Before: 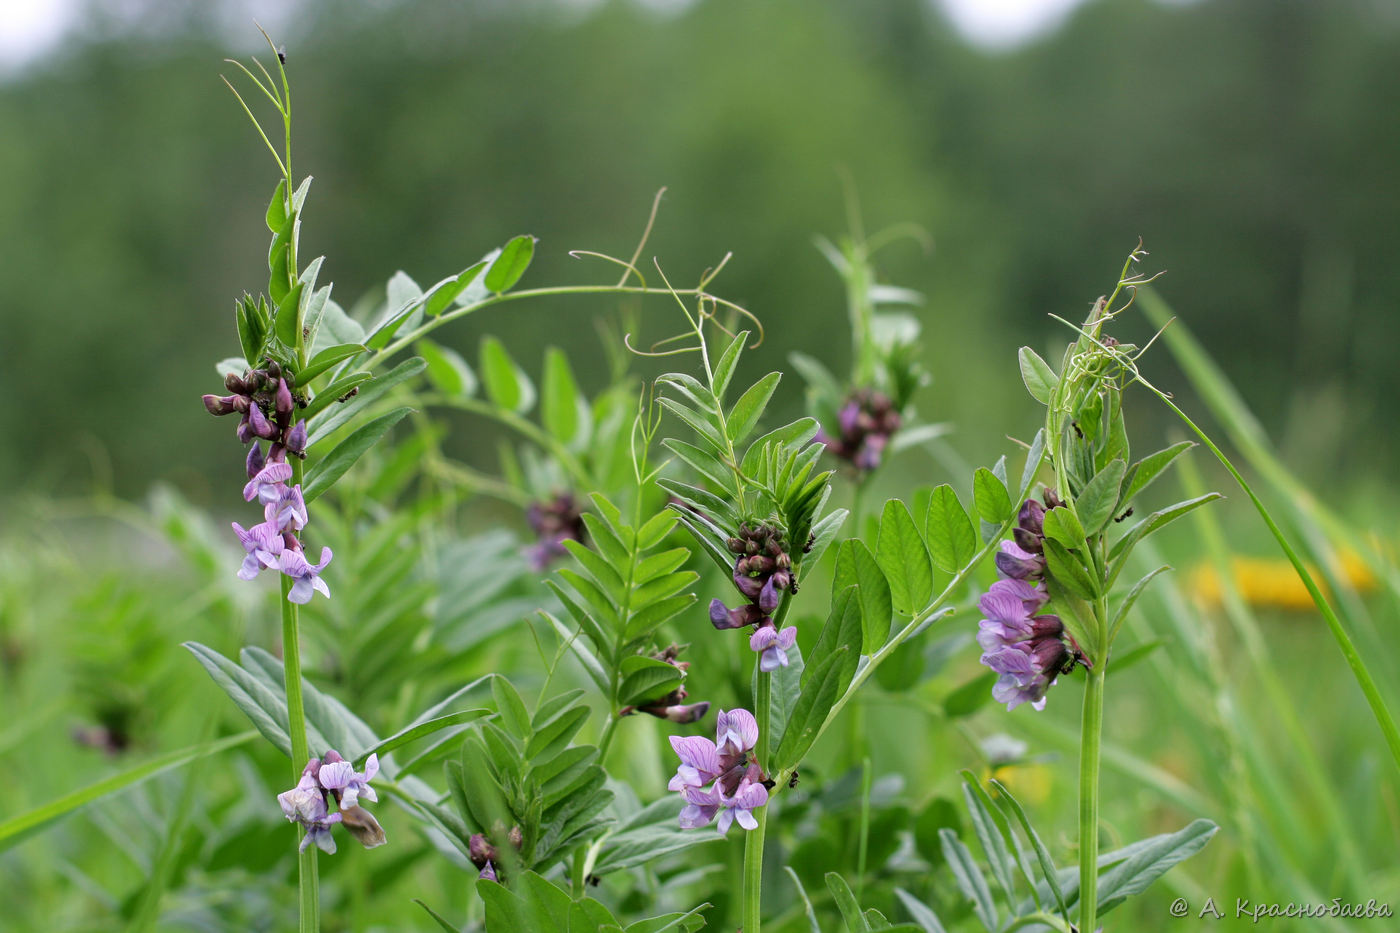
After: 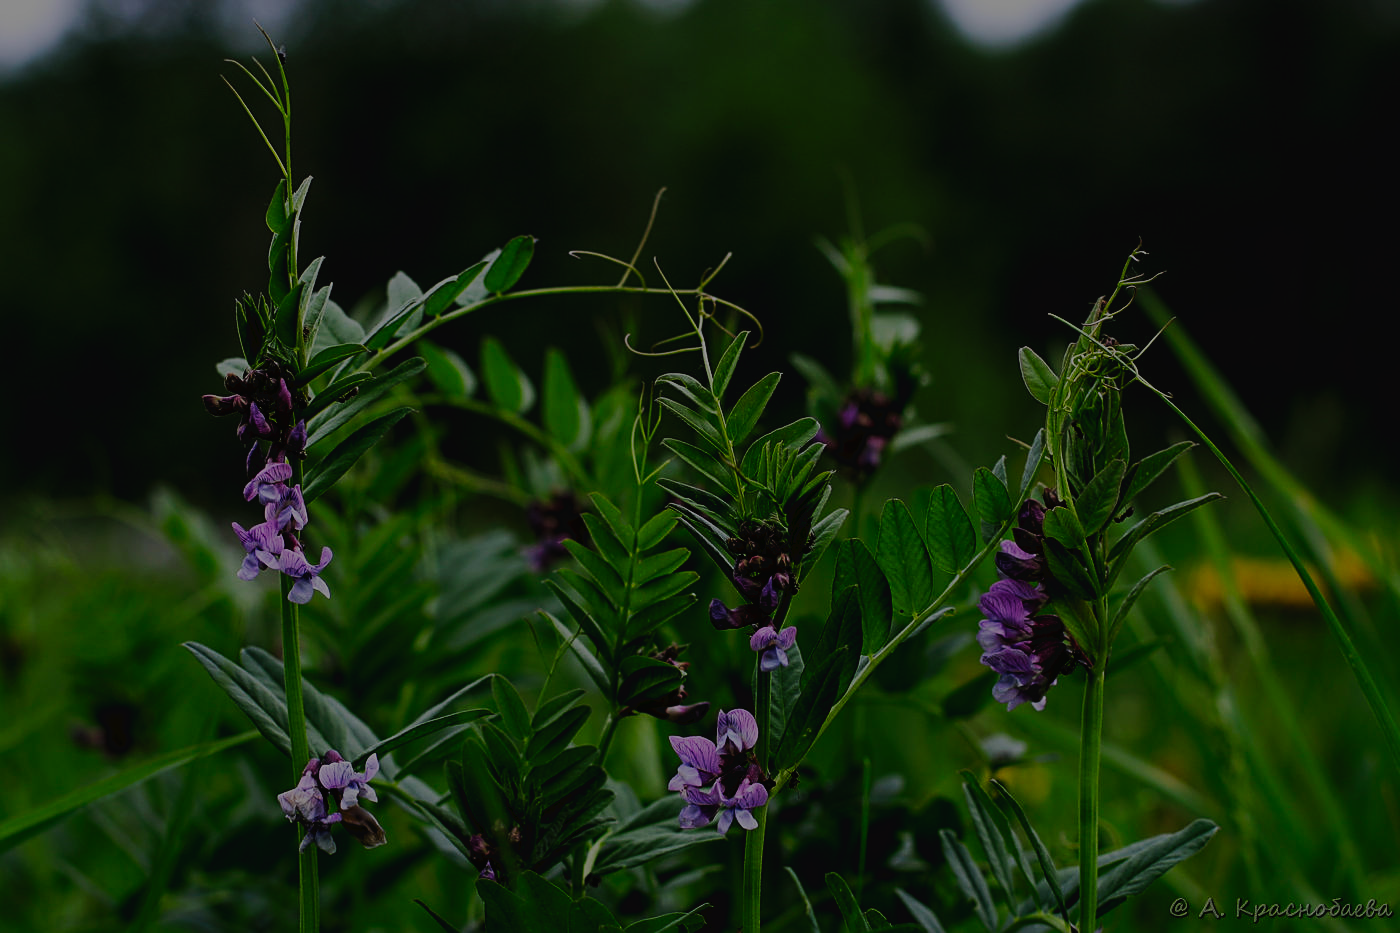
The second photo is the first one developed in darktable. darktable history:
color balance rgb: perceptual saturation grading › global saturation 24.92%
sharpen: on, module defaults
tone curve: curves: ch0 [(0, 0) (0.003, 0.026) (0.011, 0.025) (0.025, 0.022) (0.044, 0.022) (0.069, 0.028) (0.1, 0.041) (0.136, 0.062) (0.177, 0.103) (0.224, 0.167) (0.277, 0.242) (0.335, 0.343) (0.399, 0.452) (0.468, 0.539) (0.543, 0.614) (0.623, 0.683) (0.709, 0.749) (0.801, 0.827) (0.898, 0.918) (1, 1)], preserve colors none
exposure: exposure -2.371 EV, compensate highlight preservation false
filmic rgb: black relative exposure -7.17 EV, white relative exposure 5.37 EV, hardness 3.02
